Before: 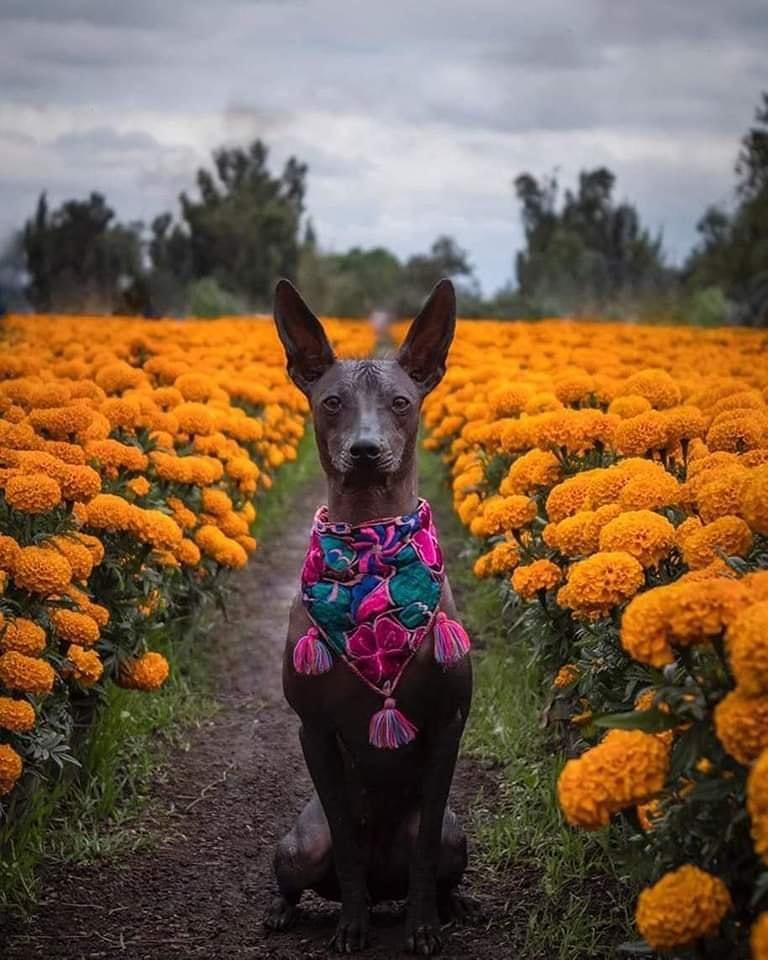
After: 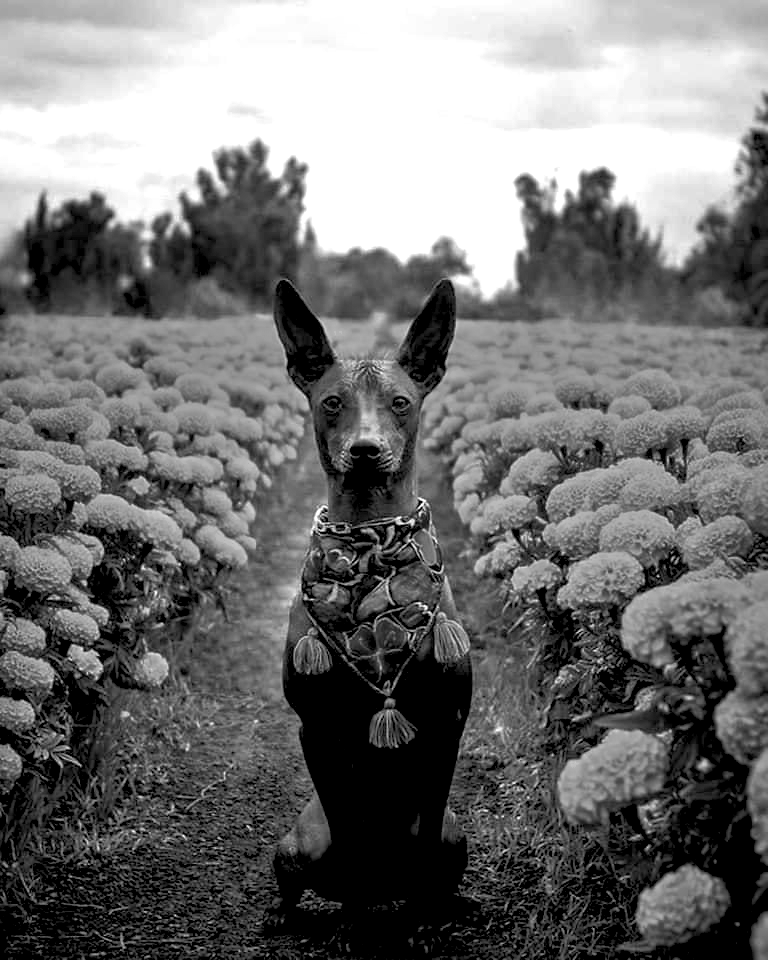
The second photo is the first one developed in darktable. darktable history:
white balance: emerald 1
monochrome: a -4.13, b 5.16, size 1
color balance rgb: linear chroma grading › global chroma 9%, perceptual saturation grading › global saturation 36%, perceptual saturation grading › shadows 35%, perceptual brilliance grading › global brilliance 15%, perceptual brilliance grading › shadows -35%, global vibrance 15%
shadows and highlights: shadows 25, highlights -25
rgb levels: levels [[0.013, 0.434, 0.89], [0, 0.5, 1], [0, 0.5, 1]]
exposure: black level correction 0, exposure 0.5 EV, compensate exposure bias true, compensate highlight preservation false
